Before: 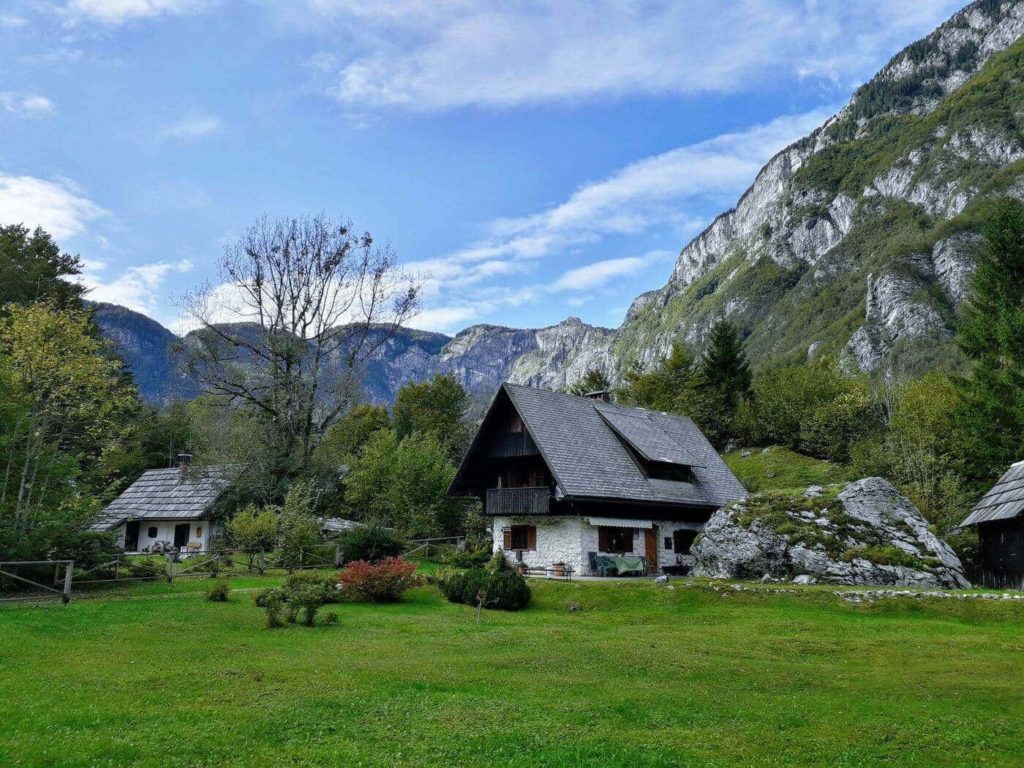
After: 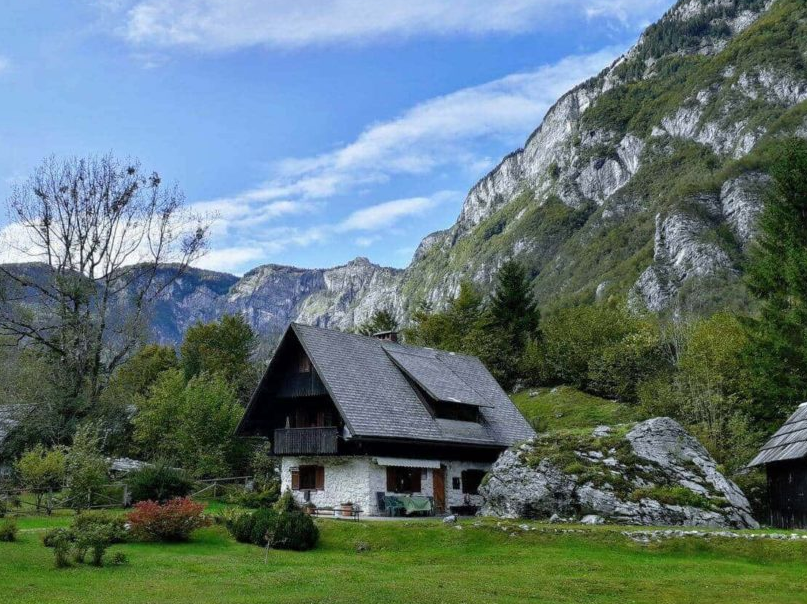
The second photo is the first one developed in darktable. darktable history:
crop and rotate: left 20.74%, top 7.912%, right 0.375%, bottom 13.378%
exposure: compensate highlight preservation false
